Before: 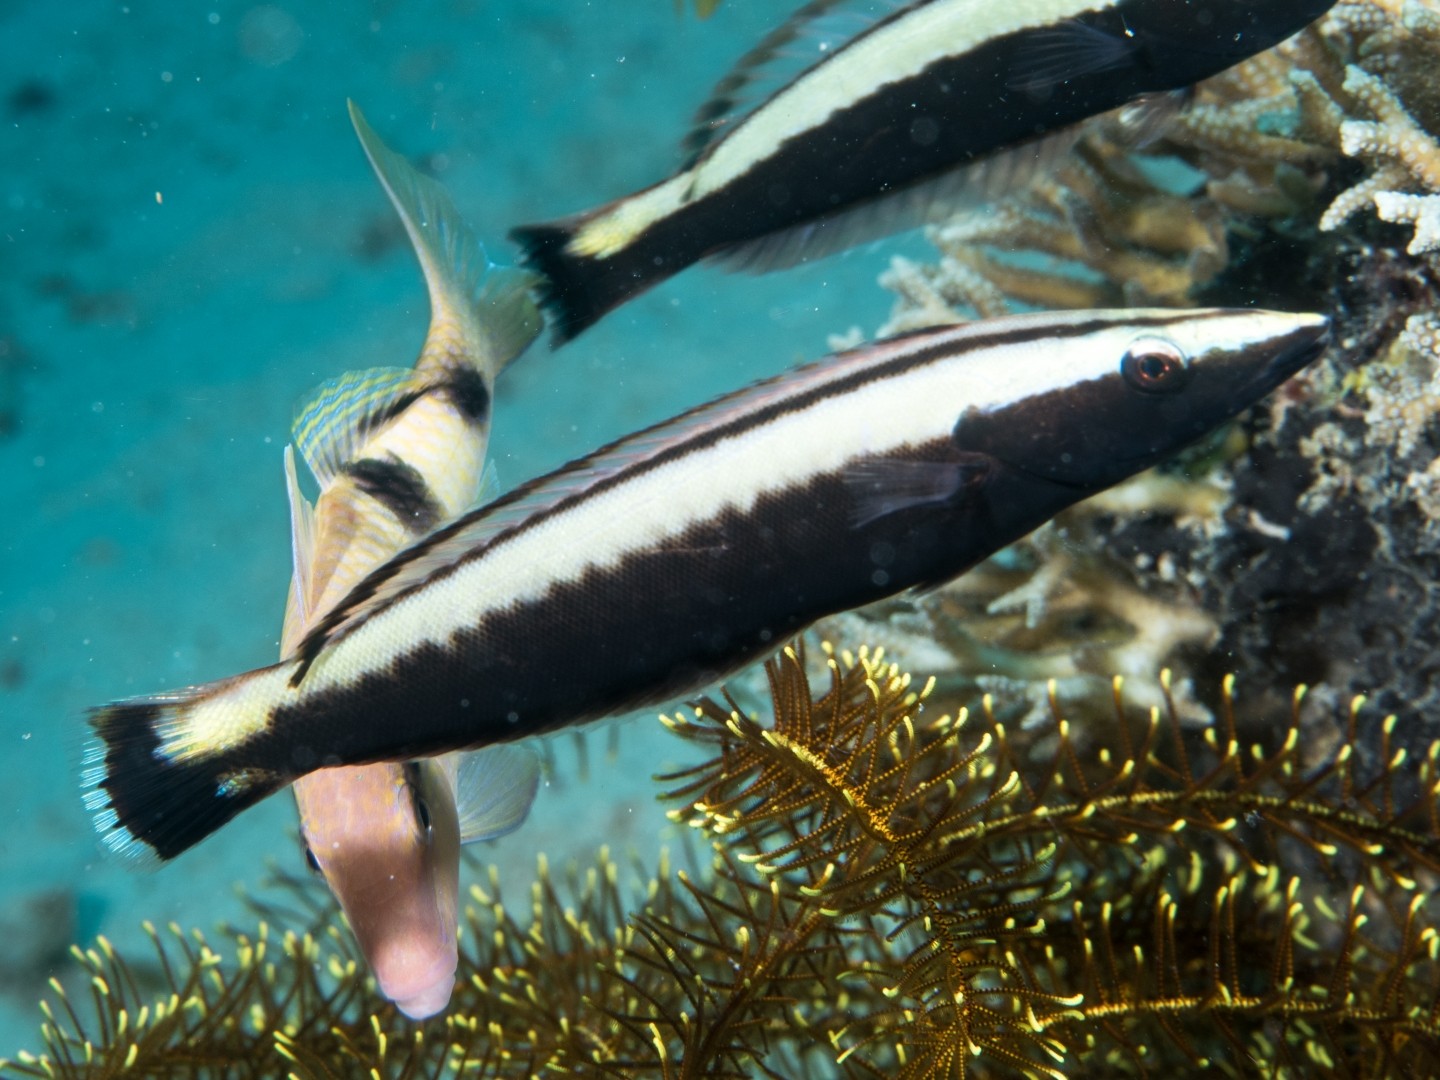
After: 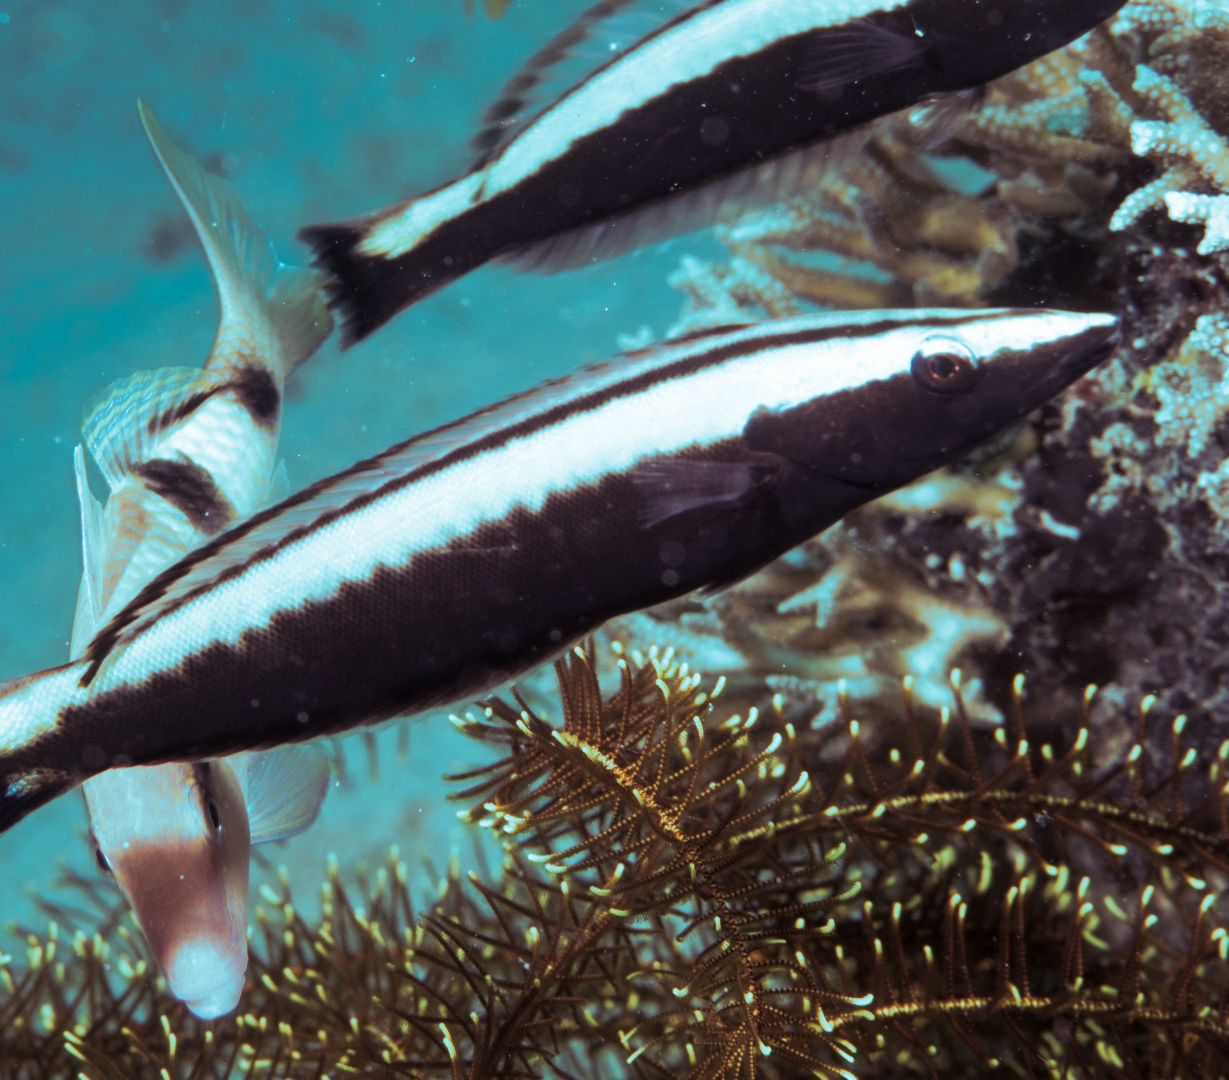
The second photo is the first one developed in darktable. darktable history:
split-toning: shadows › hue 327.6°, highlights › hue 198°, highlights › saturation 0.55, balance -21.25, compress 0%
white balance: red 0.982, blue 1.018
crop and rotate: left 14.584%
exposure: compensate exposure bias true, compensate highlight preservation false
